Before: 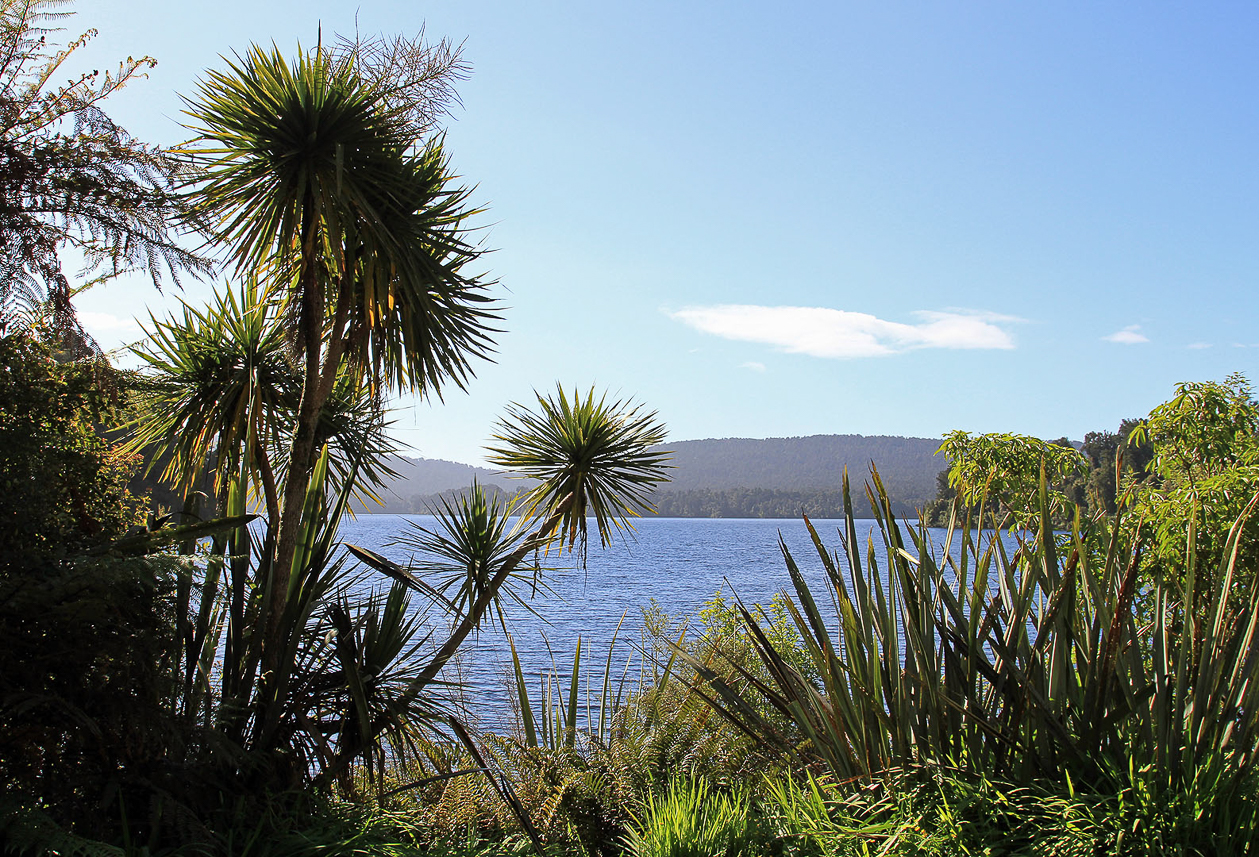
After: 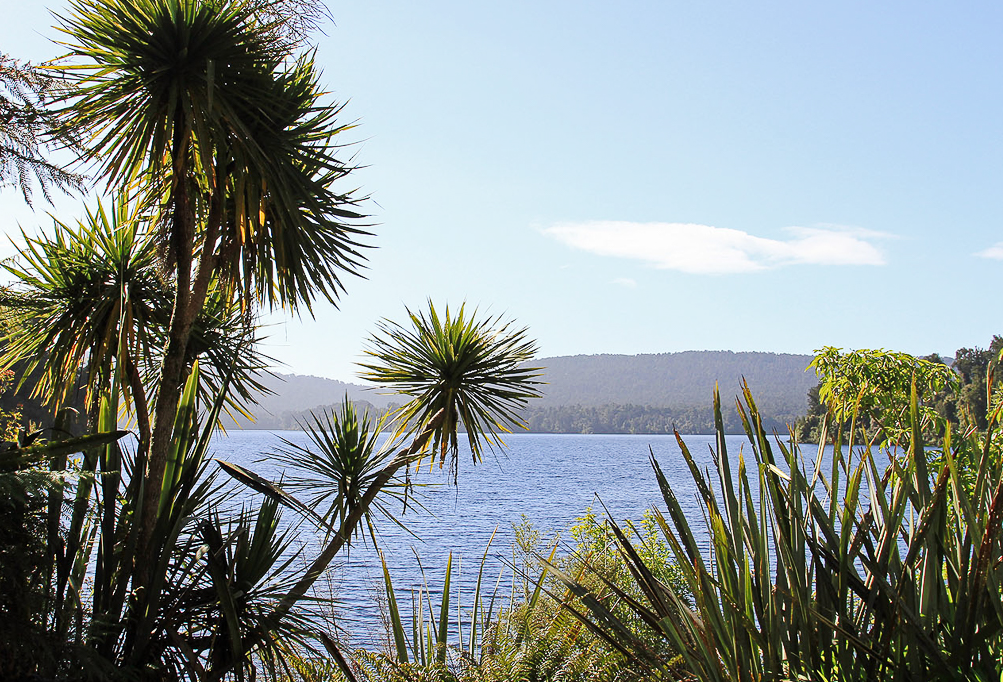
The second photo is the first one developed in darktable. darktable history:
crop and rotate: left 10.293%, top 9.881%, right 10.009%, bottom 10.434%
tone curve: curves: ch0 [(0, 0) (0.239, 0.248) (0.508, 0.606) (0.828, 0.878) (1, 1)]; ch1 [(0, 0) (0.401, 0.42) (0.442, 0.47) (0.492, 0.498) (0.511, 0.516) (0.555, 0.586) (0.681, 0.739) (1, 1)]; ch2 [(0, 0) (0.411, 0.433) (0.5, 0.504) (0.545, 0.574) (1, 1)], preserve colors none
